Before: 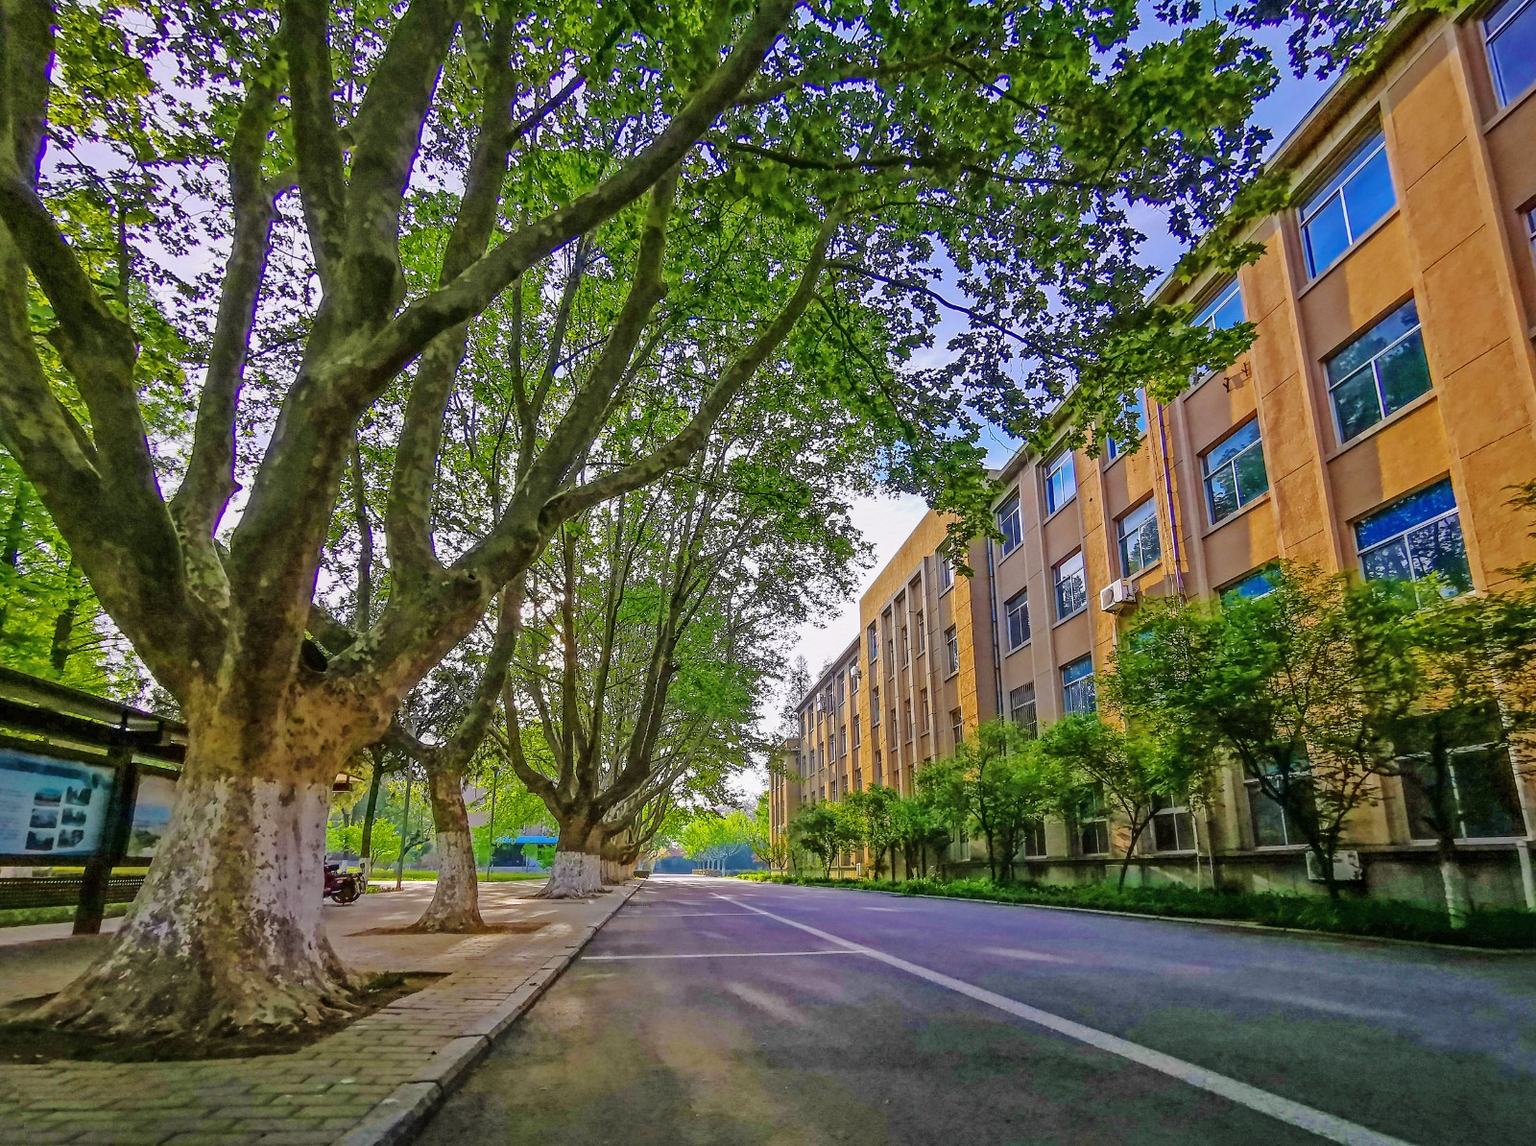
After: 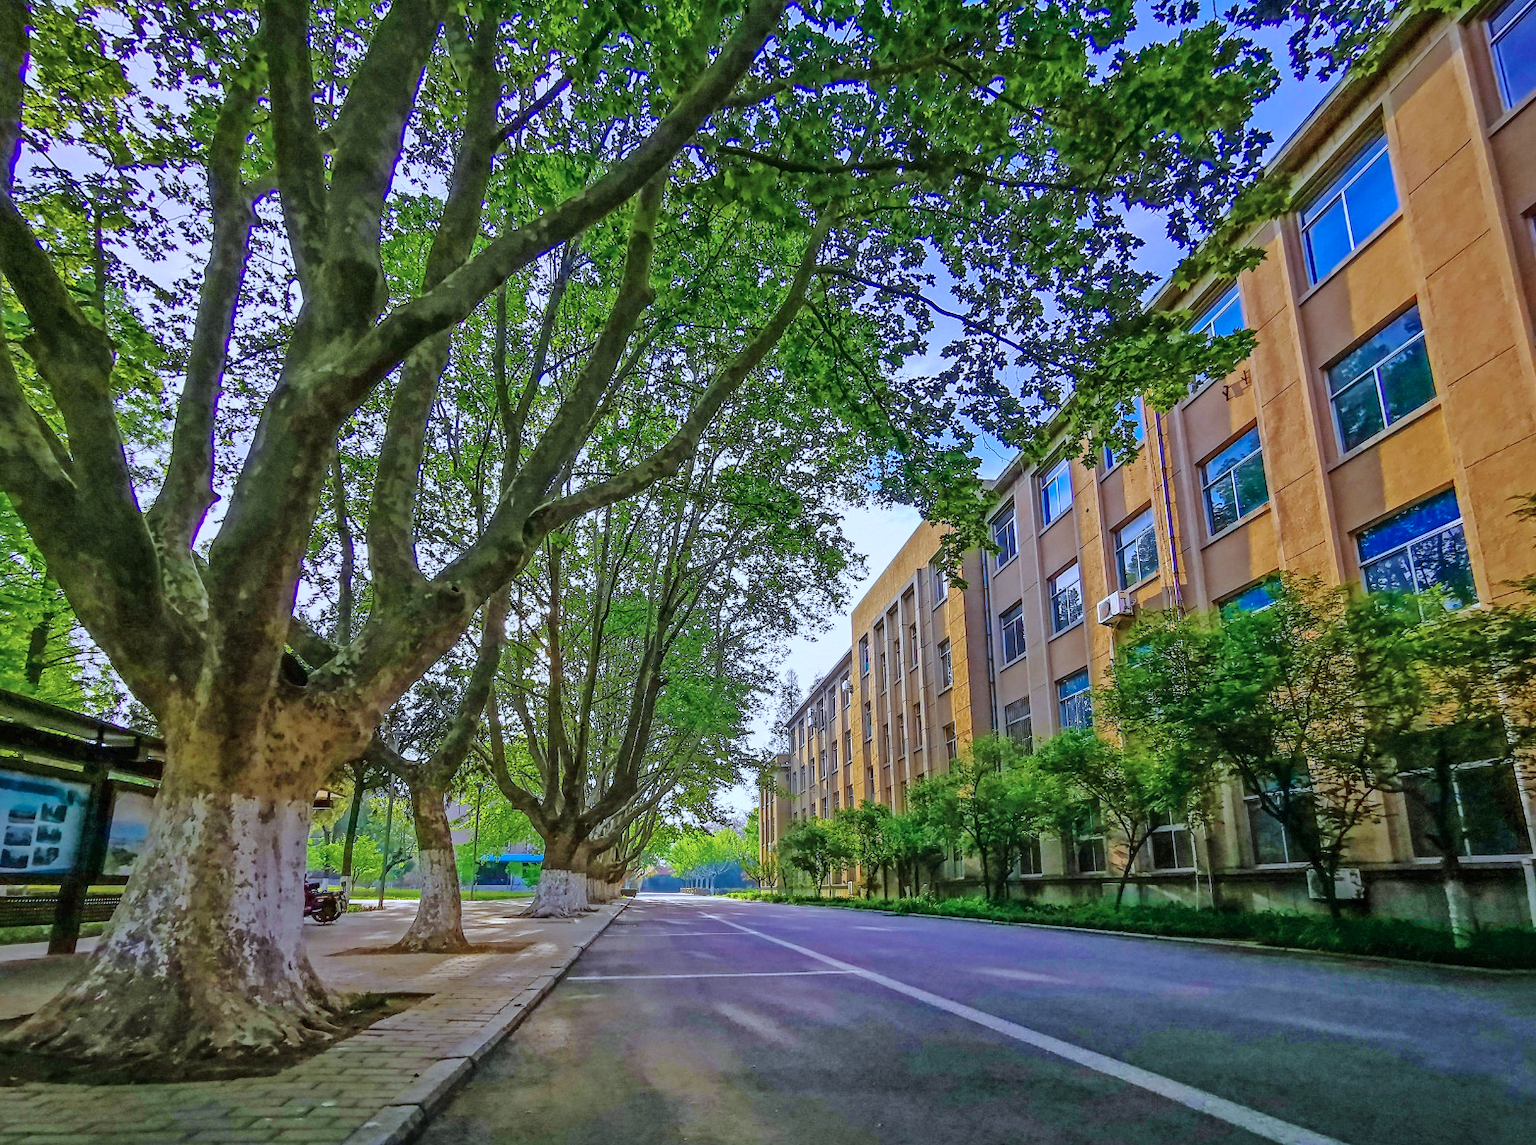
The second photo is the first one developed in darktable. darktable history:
crop: left 1.743%, right 0.268%, bottom 2.011%
color calibration: x 0.38, y 0.391, temperature 4086.74 K
